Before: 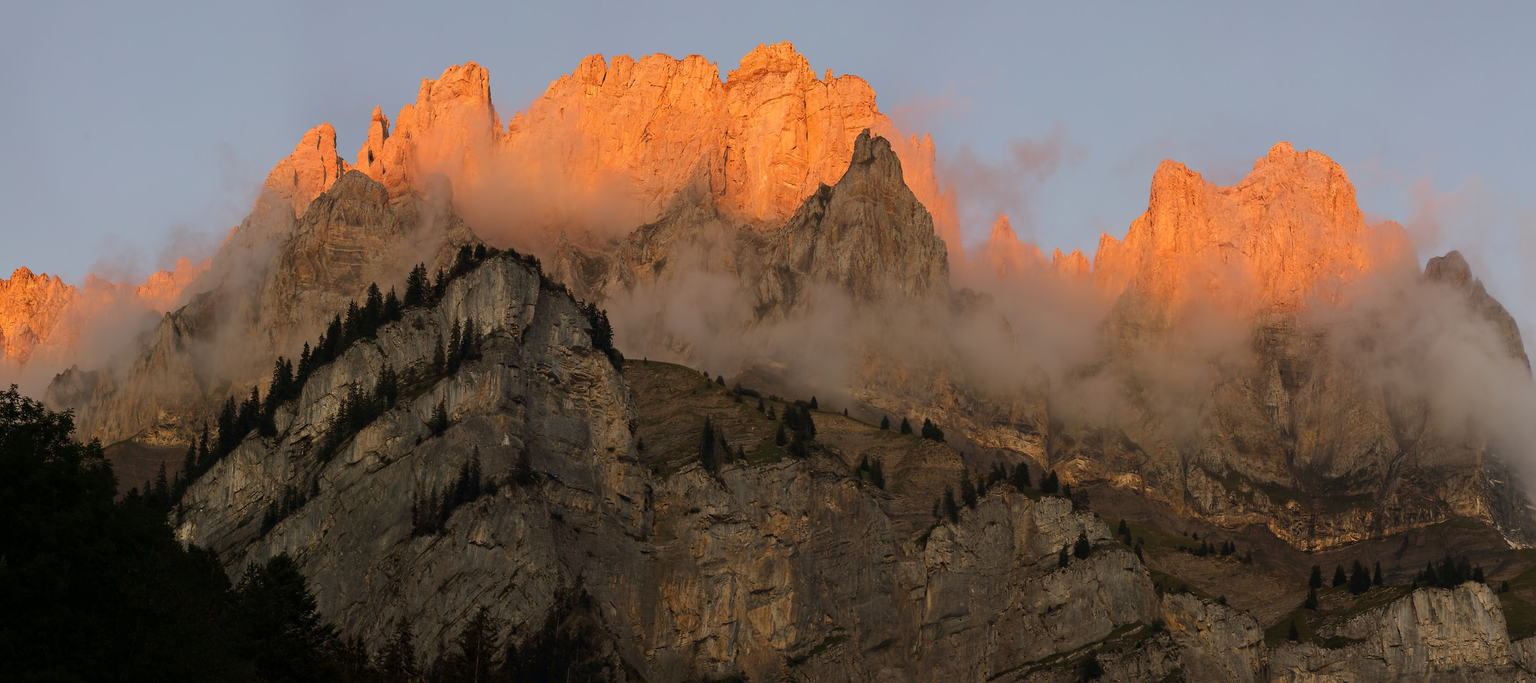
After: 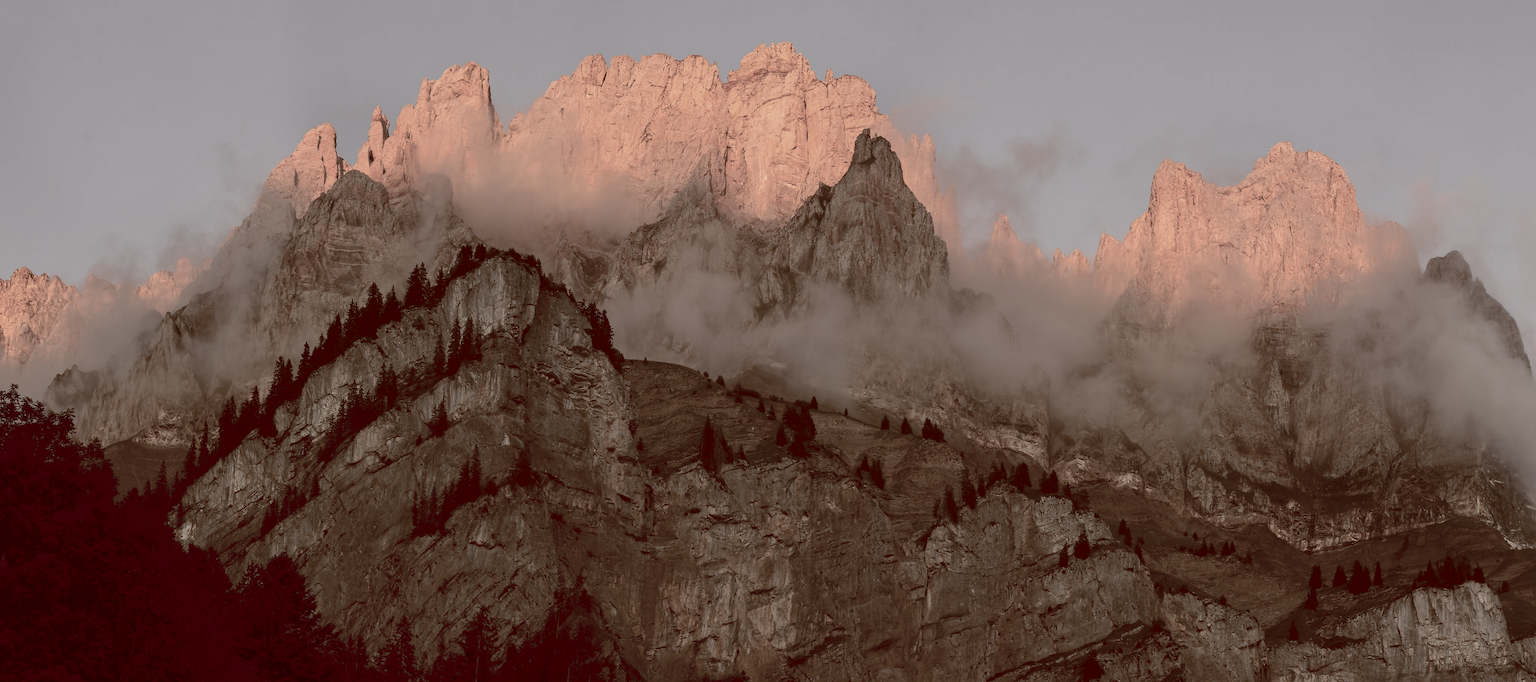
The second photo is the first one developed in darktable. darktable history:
color balance rgb: shadows lift › luminance 1%, shadows lift › chroma 0.2%, shadows lift › hue 20°, power › luminance 1%, power › chroma 0.4%, power › hue 34°, highlights gain › luminance 0.8%, highlights gain › chroma 0.4%, highlights gain › hue 44°, global offset › chroma 0.4%, global offset › hue 34°, white fulcrum 0.08 EV, linear chroma grading › shadows -7%, linear chroma grading › highlights -7%, linear chroma grading › global chroma -10%, linear chroma grading › mid-tones -8%, perceptual saturation grading › global saturation -28%, perceptual saturation grading › highlights -20%, perceptual saturation grading › mid-tones -24%, perceptual saturation grading › shadows -24%, perceptual brilliance grading › global brilliance -1%, perceptual brilliance grading › highlights -1%, perceptual brilliance grading › mid-tones -1%, perceptual brilliance grading › shadows -1%, global vibrance -17%, contrast -6%
local contrast: on, module defaults
exposure: black level correction 0.001, compensate highlight preservation false
